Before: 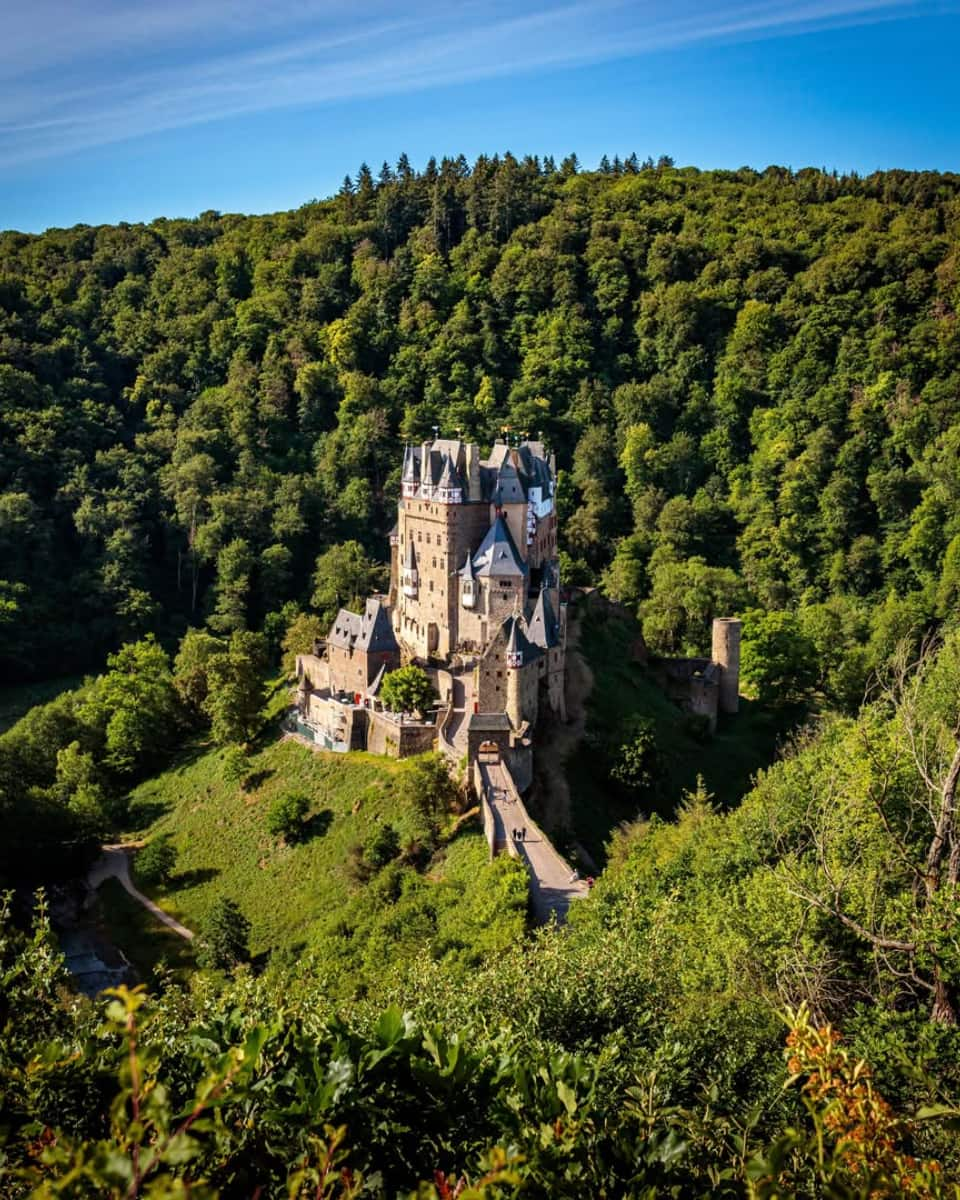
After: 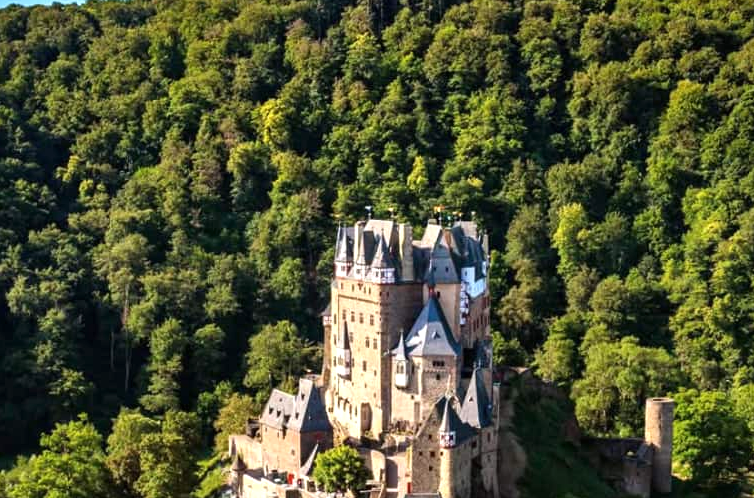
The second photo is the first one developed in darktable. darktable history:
crop: left 7.036%, top 18.398%, right 14.379%, bottom 40.043%
exposure: black level correction 0, exposure 0.5 EV, compensate exposure bias true, compensate highlight preservation false
